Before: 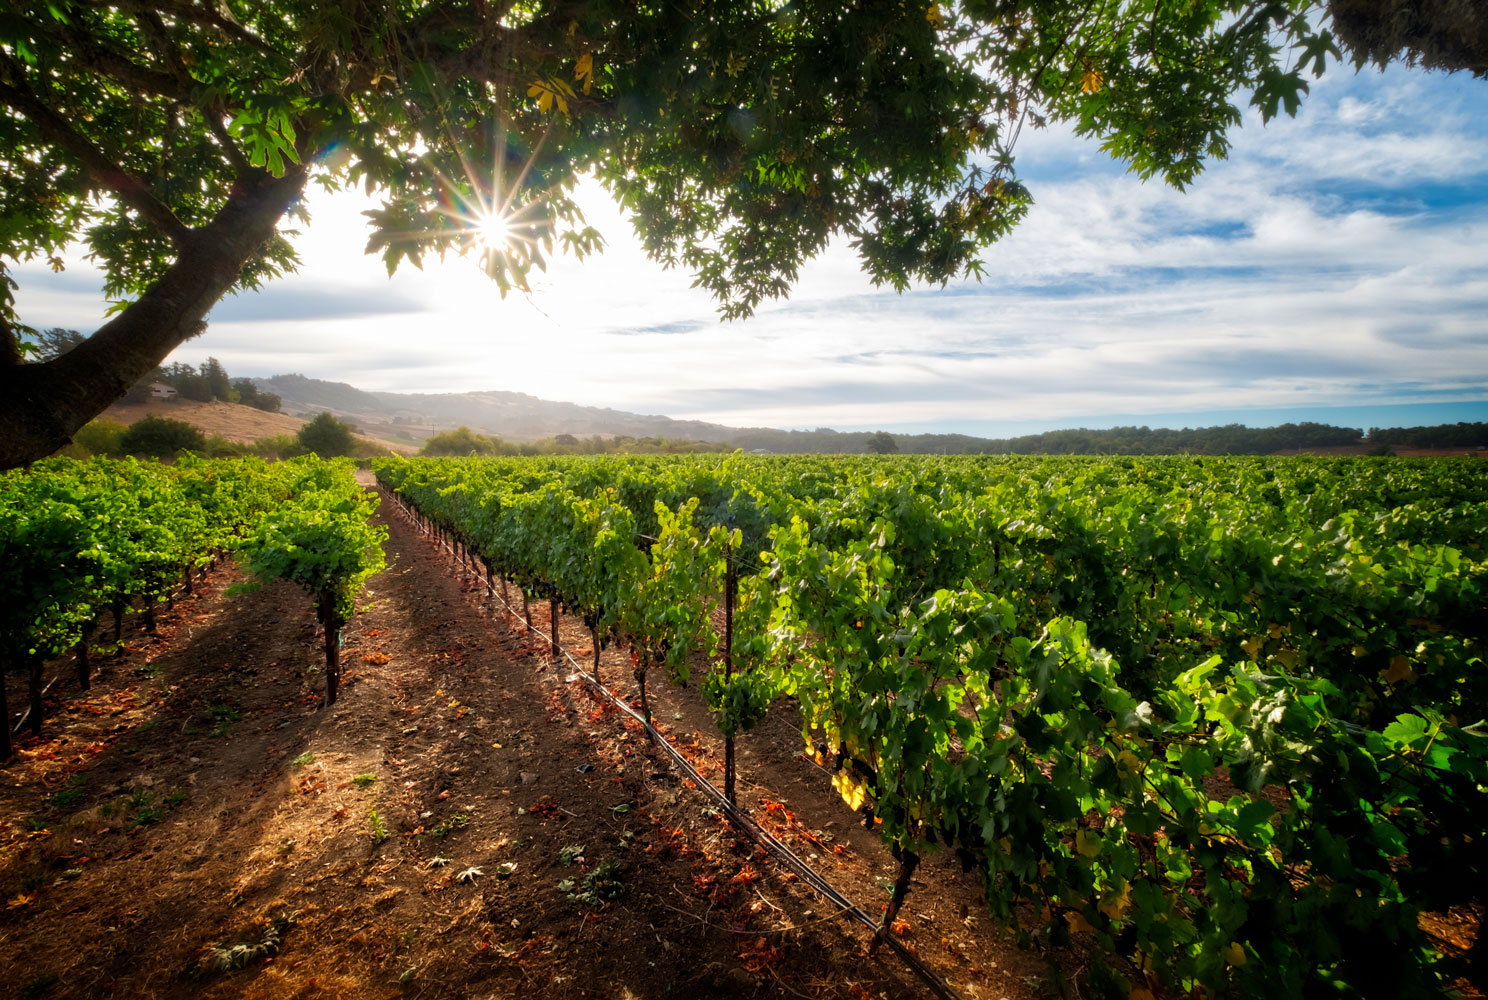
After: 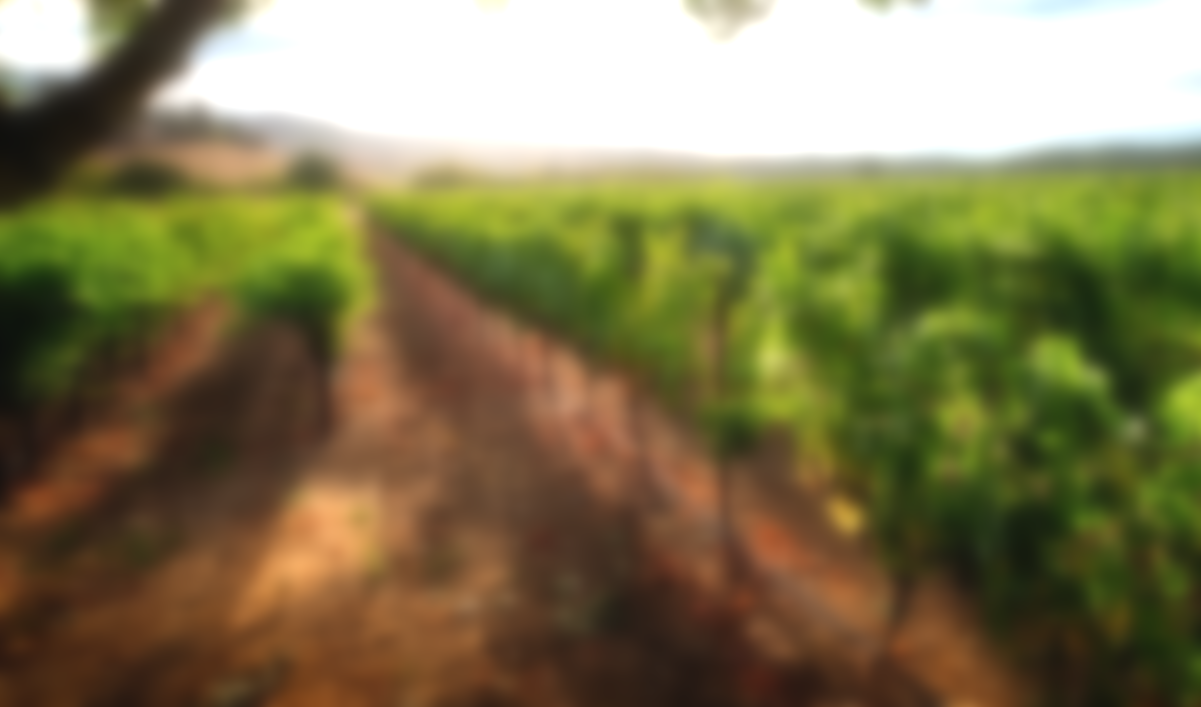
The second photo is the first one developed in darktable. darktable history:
exposure: exposure 1 EV, compensate highlight preservation false
crop: top 26.531%, right 17.959%
lowpass: on, module defaults
rotate and perspective: rotation -1.42°, crop left 0.016, crop right 0.984, crop top 0.035, crop bottom 0.965
contrast brightness saturation: contrast -0.08, brightness -0.04, saturation -0.11
sharpen: on, module defaults
